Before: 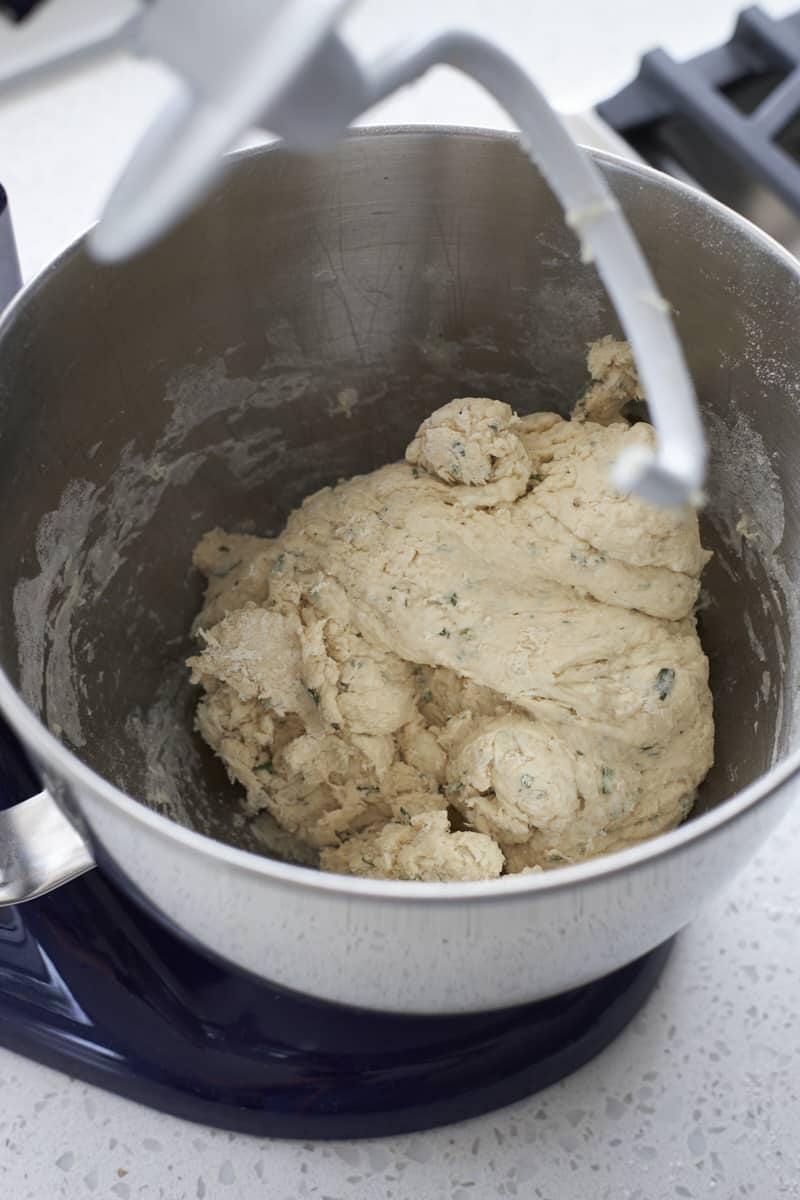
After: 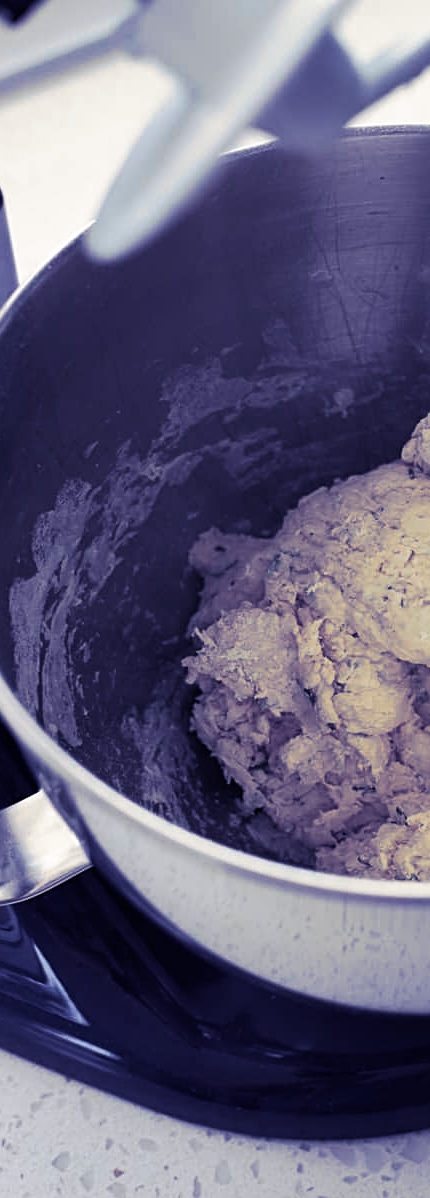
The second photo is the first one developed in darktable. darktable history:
shadows and highlights: shadows 29.32, highlights -29.32, low approximation 0.01, soften with gaussian
sharpen: radius 2.529, amount 0.323
crop: left 0.587%, right 45.588%, bottom 0.086%
split-toning: shadows › hue 242.67°, shadows › saturation 0.733, highlights › hue 45.33°, highlights › saturation 0.667, balance -53.304, compress 21.15%
color balance rgb: on, module defaults
